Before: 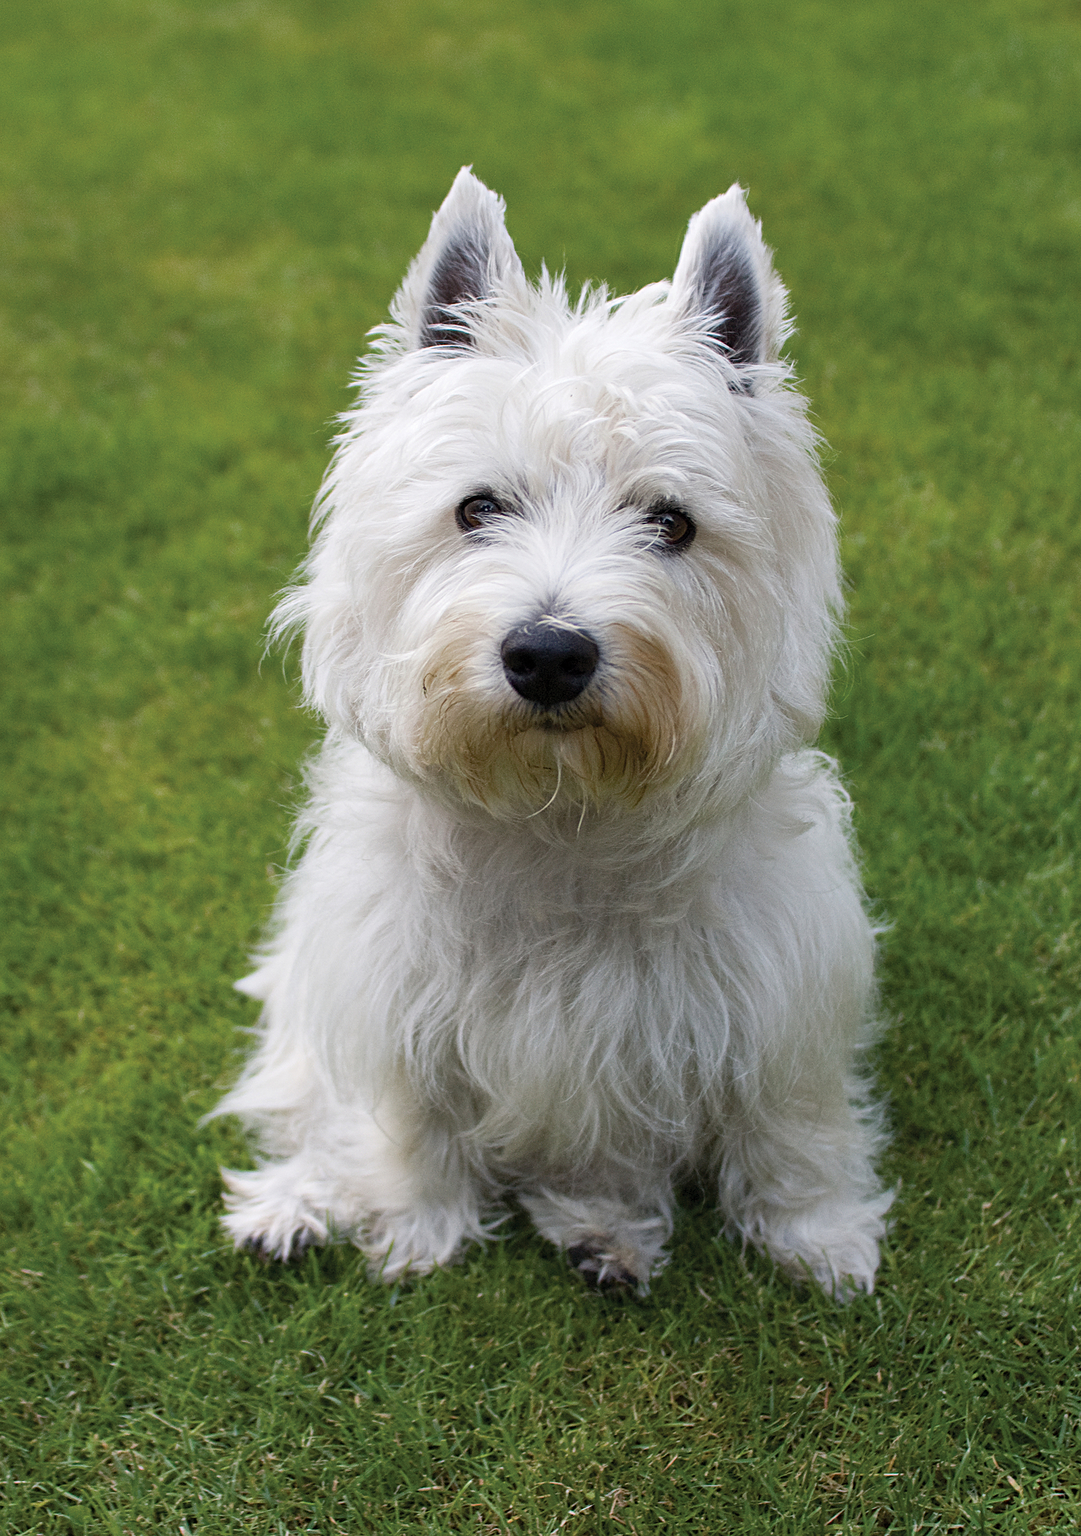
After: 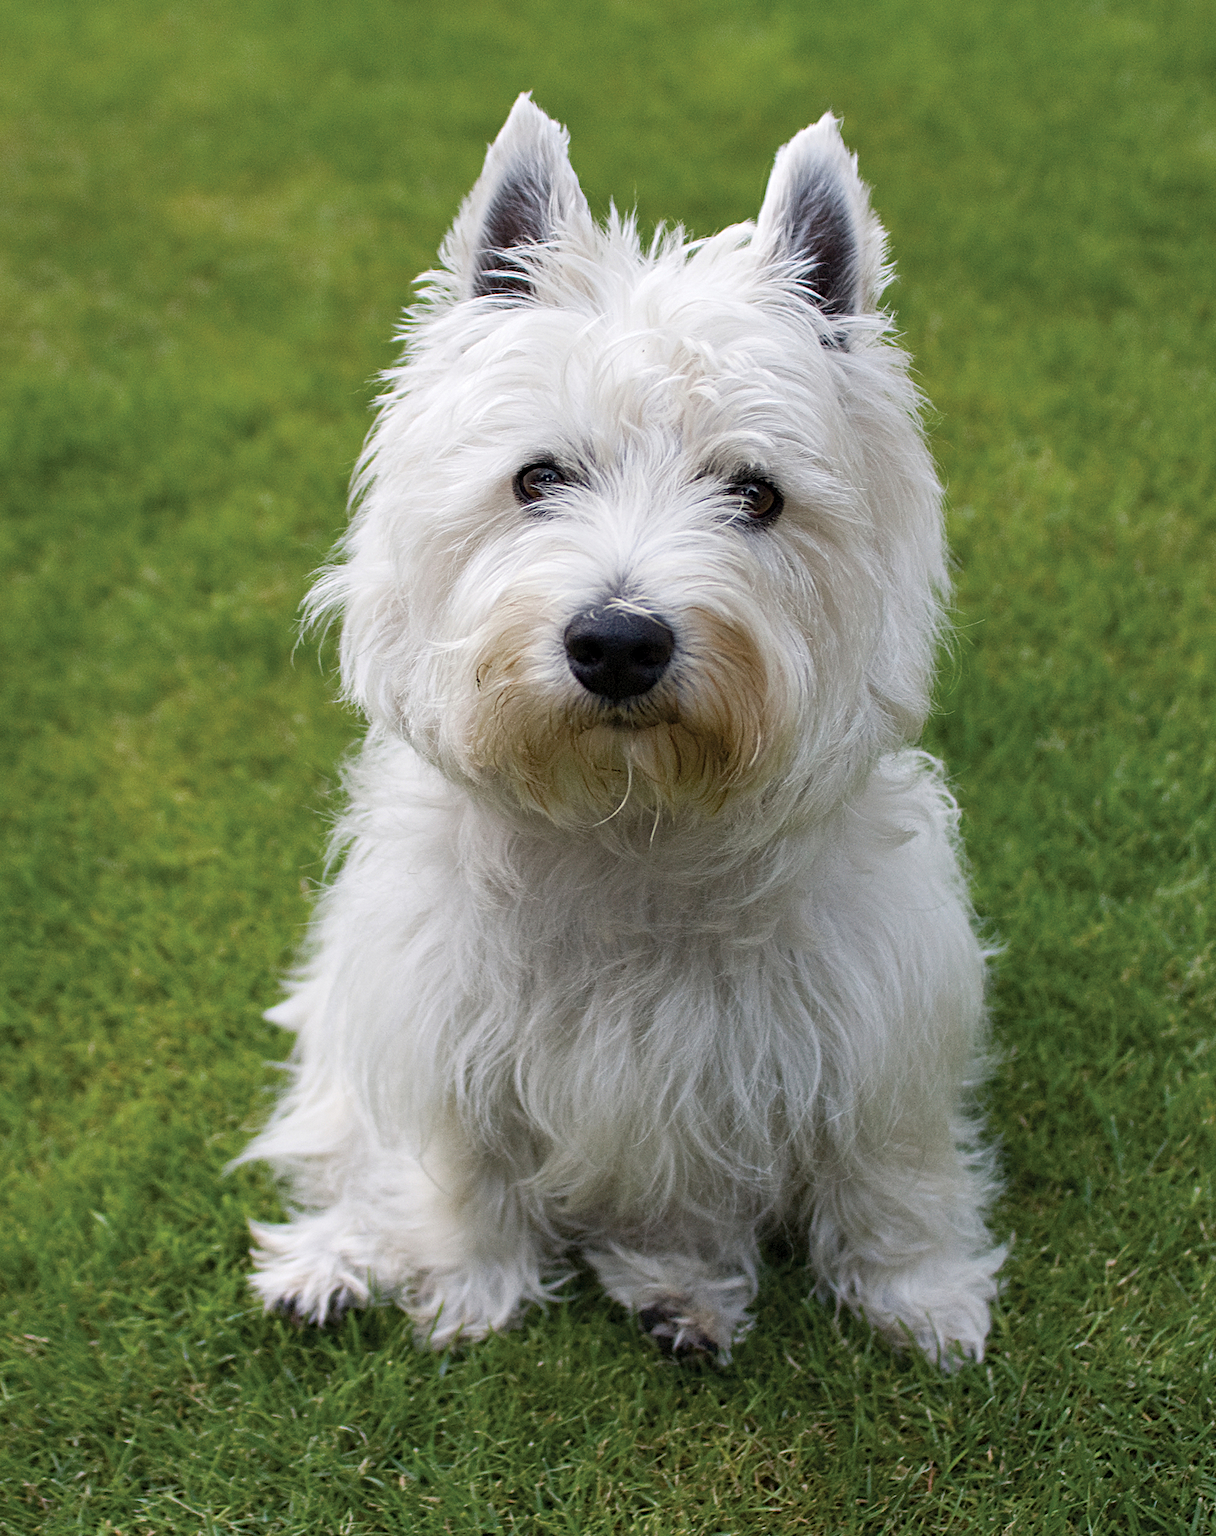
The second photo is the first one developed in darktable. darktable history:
crop and rotate: top 5.493%, bottom 5.673%
contrast equalizer: octaves 7, y [[0.5, 0.542, 0.583, 0.625, 0.667, 0.708], [0.5 ×6], [0.5 ×6], [0 ×6], [0 ×6]], mix 0.131
